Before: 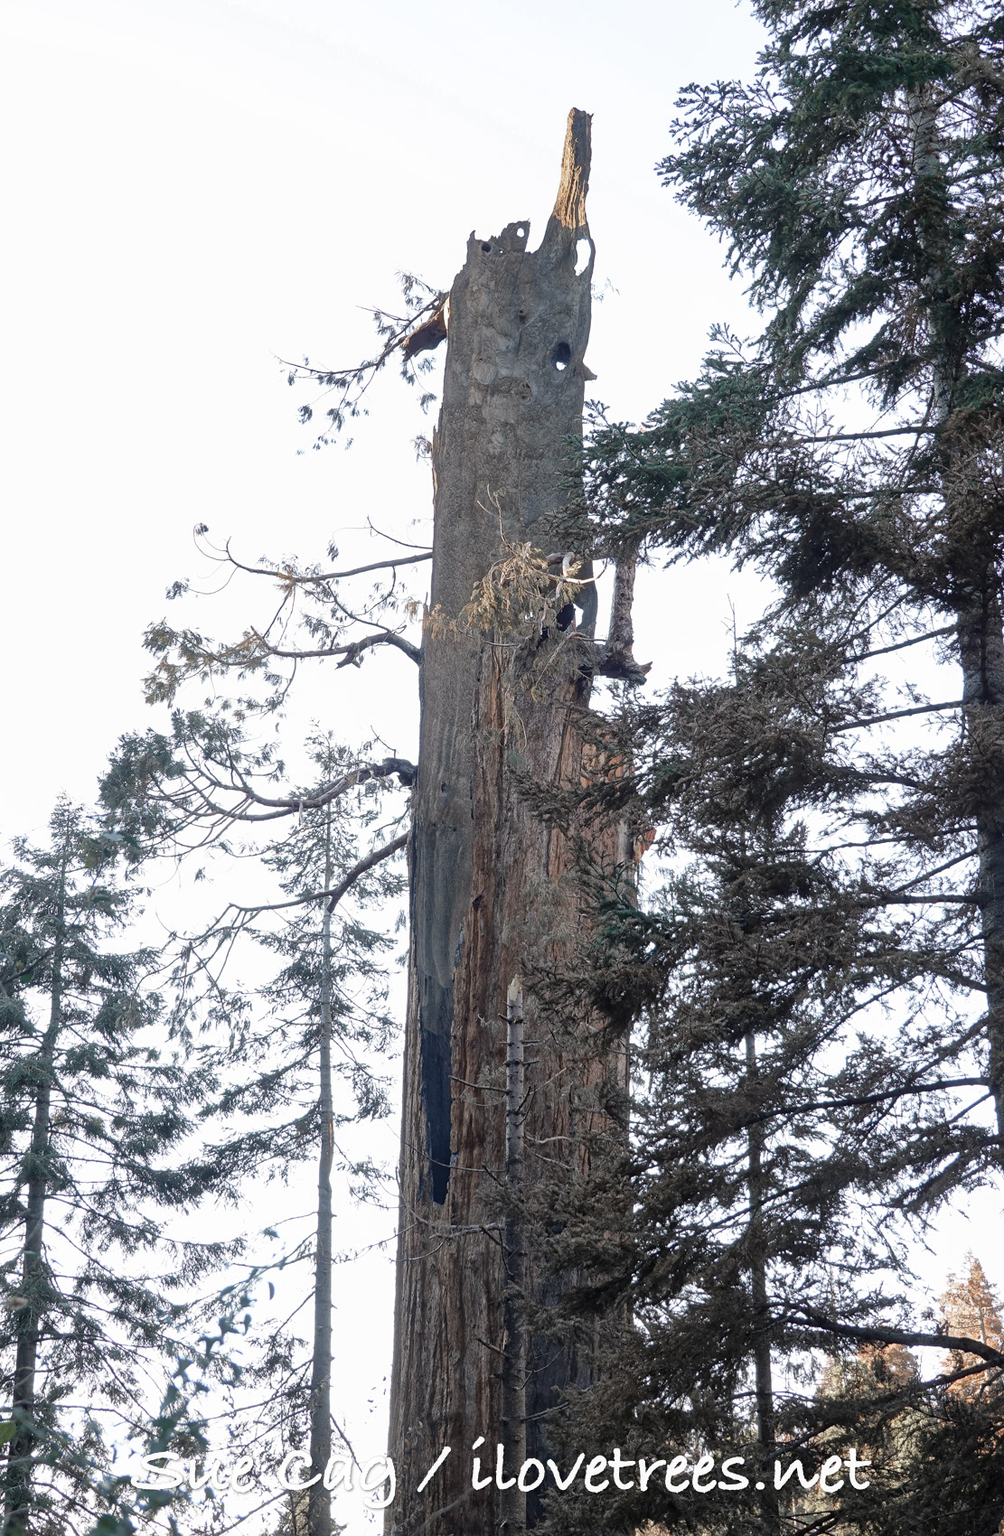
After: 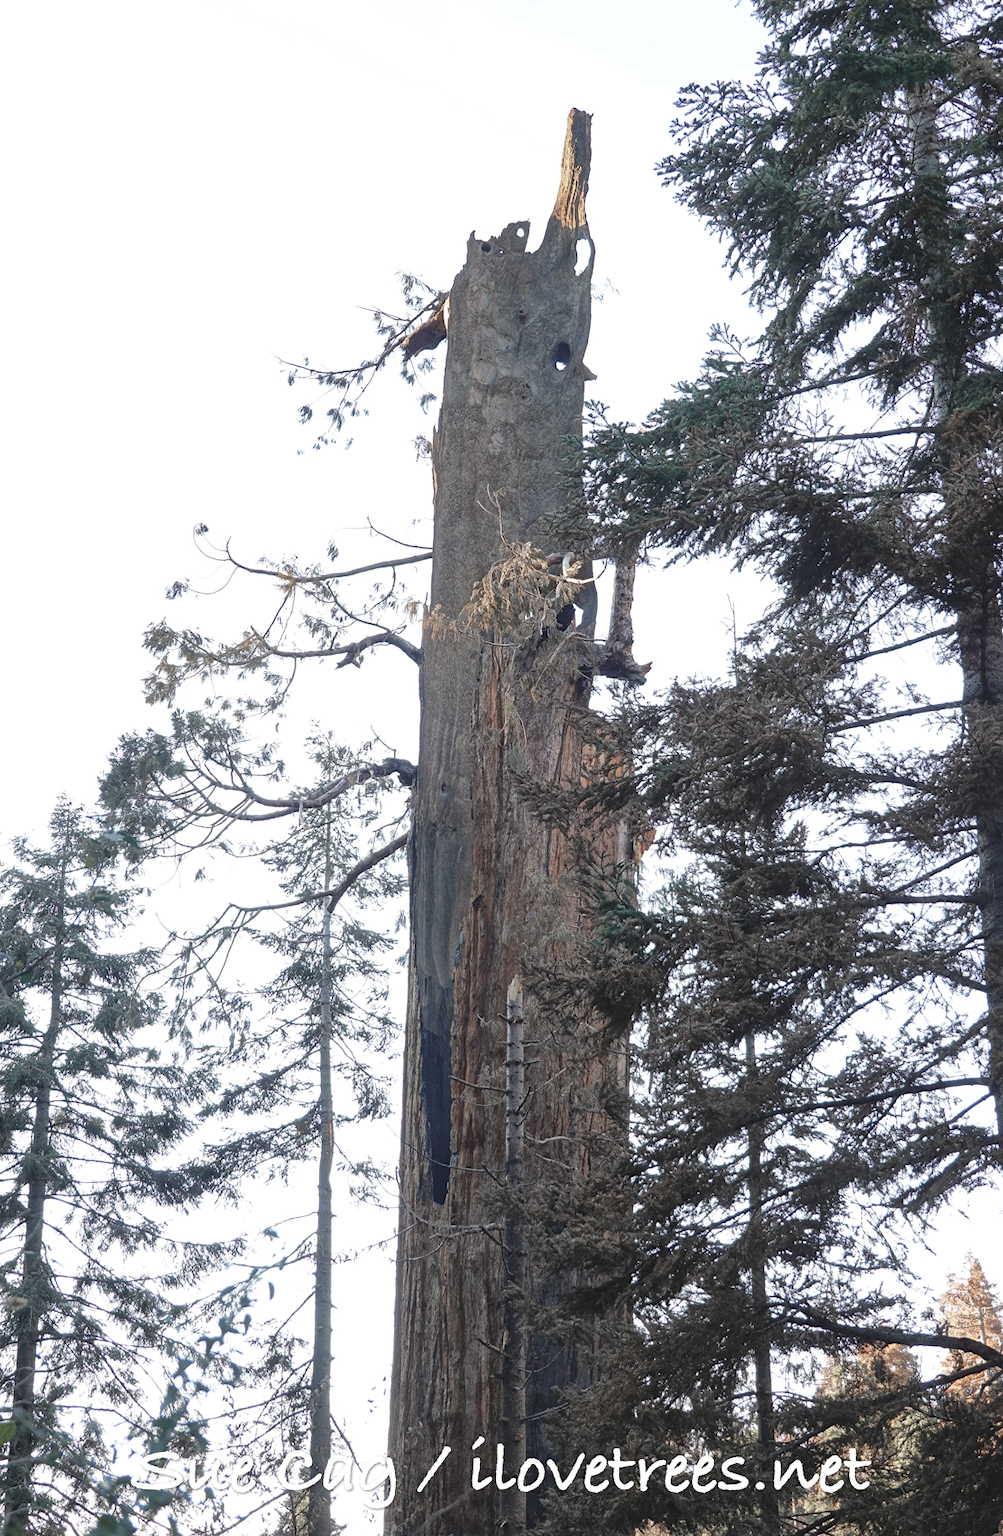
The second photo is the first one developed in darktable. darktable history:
exposure: black level correction -0.008, exposure 0.068 EV, compensate highlight preservation false
